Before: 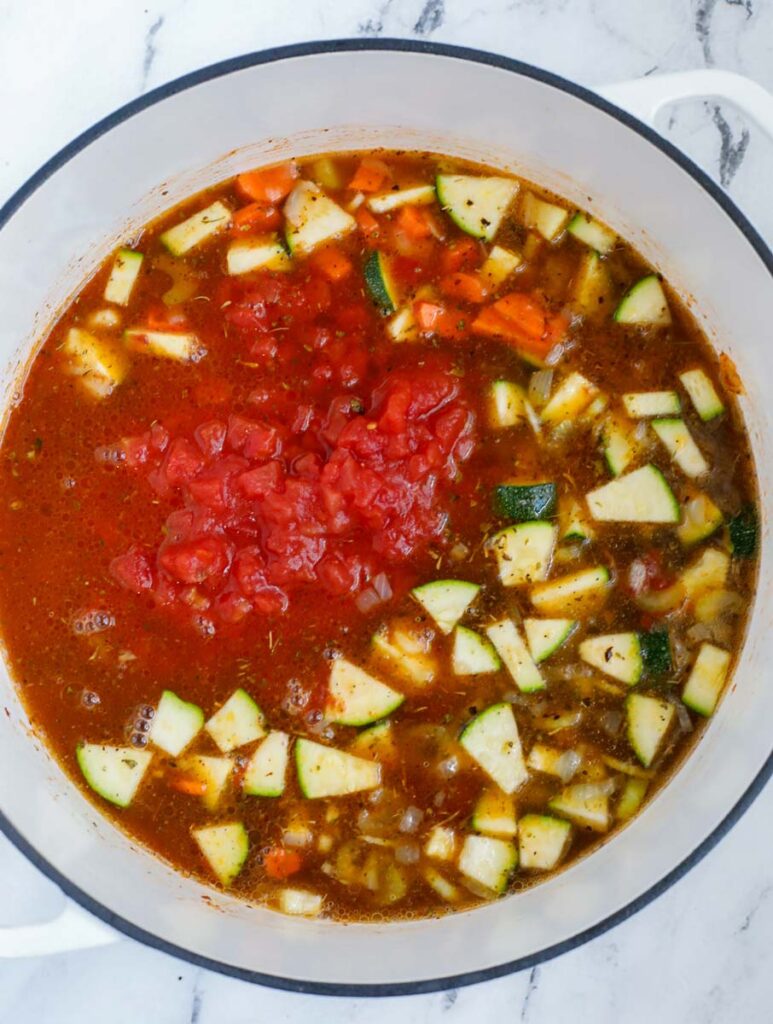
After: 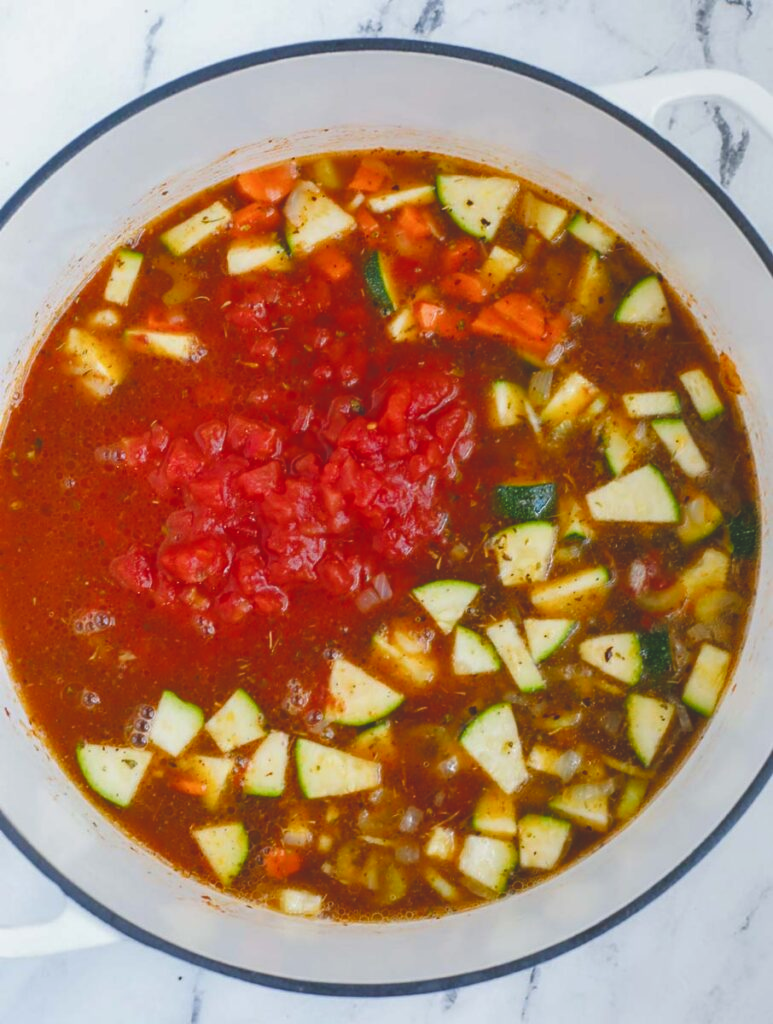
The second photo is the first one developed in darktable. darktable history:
color balance rgb: perceptual saturation grading › global saturation 20%, perceptual saturation grading › highlights -25.2%, perceptual saturation grading › shadows 25.191%, global vibrance 20%
exposure: black level correction -0.025, exposure -0.118 EV, compensate highlight preservation false
